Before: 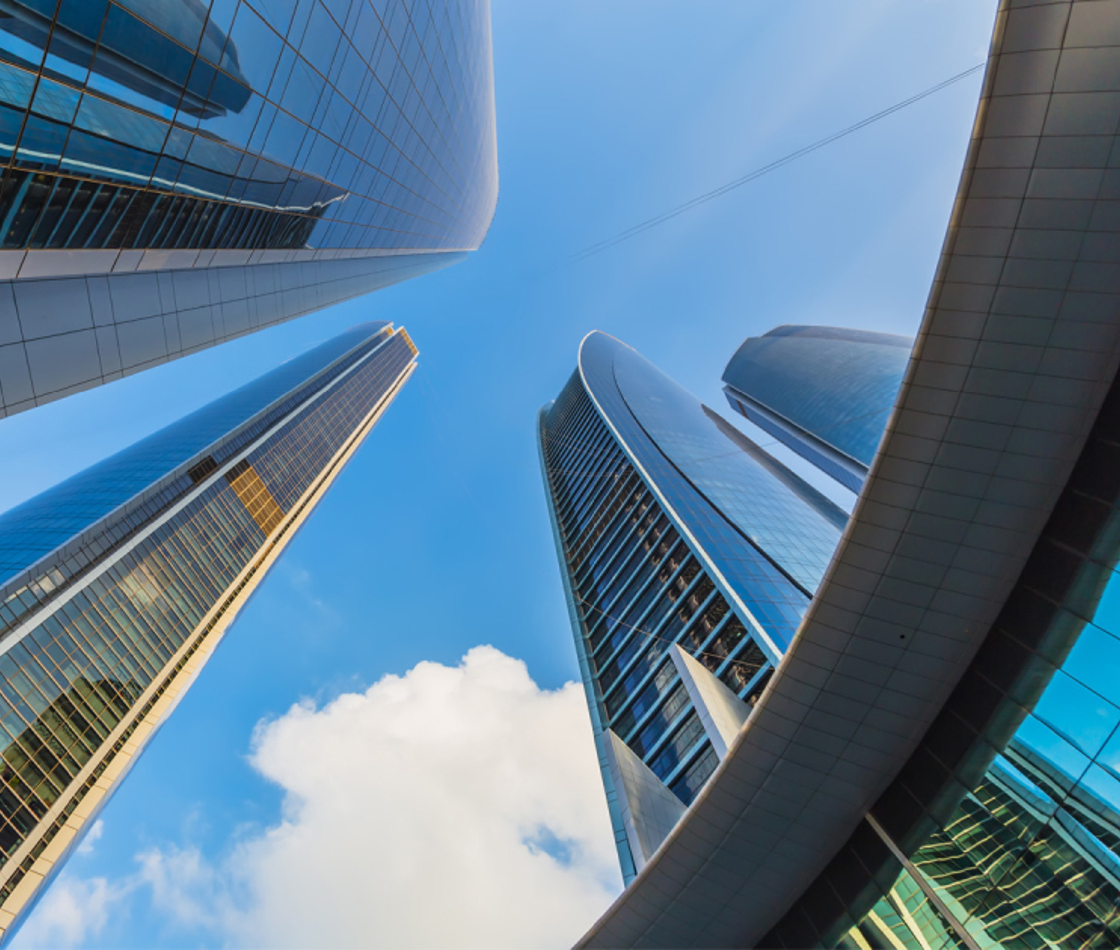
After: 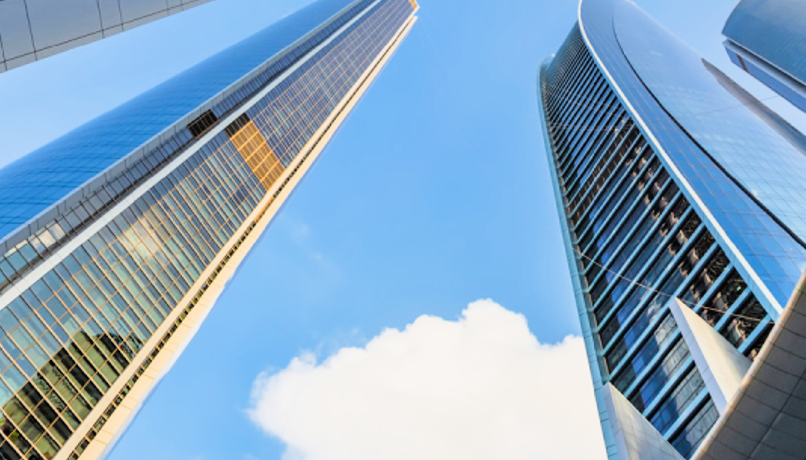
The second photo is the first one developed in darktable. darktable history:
crop: top 36.498%, right 27.964%, bottom 14.995%
filmic rgb: black relative exposure -5 EV, hardness 2.88, contrast 1.2
exposure: black level correction 0, exposure 1 EV, compensate highlight preservation false
